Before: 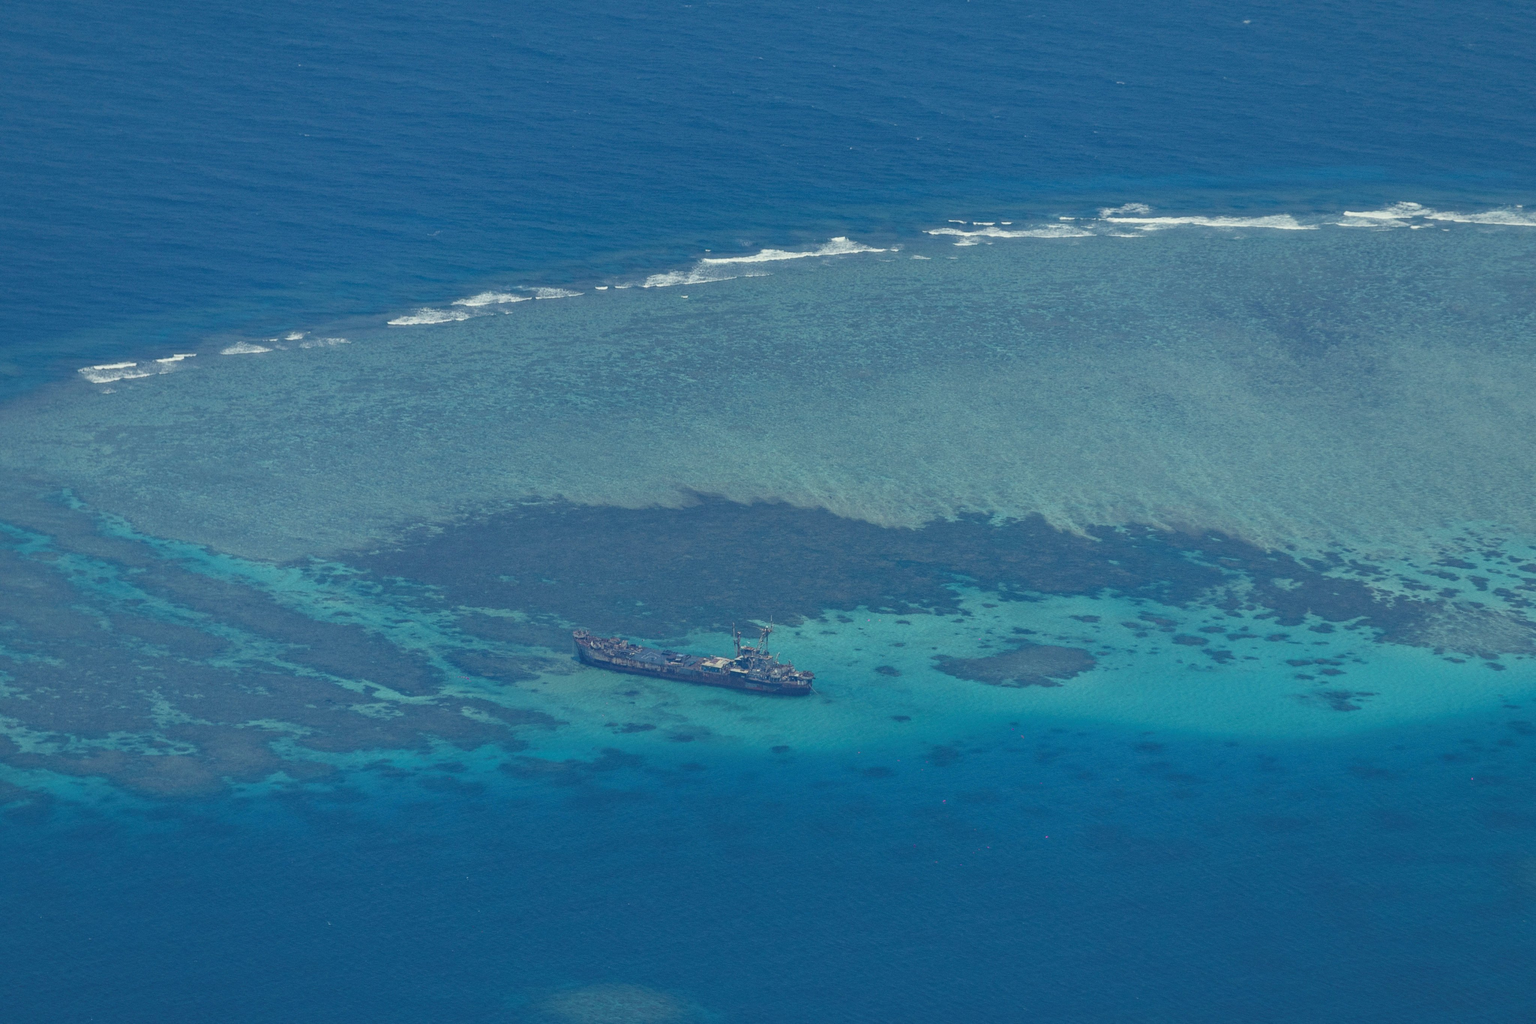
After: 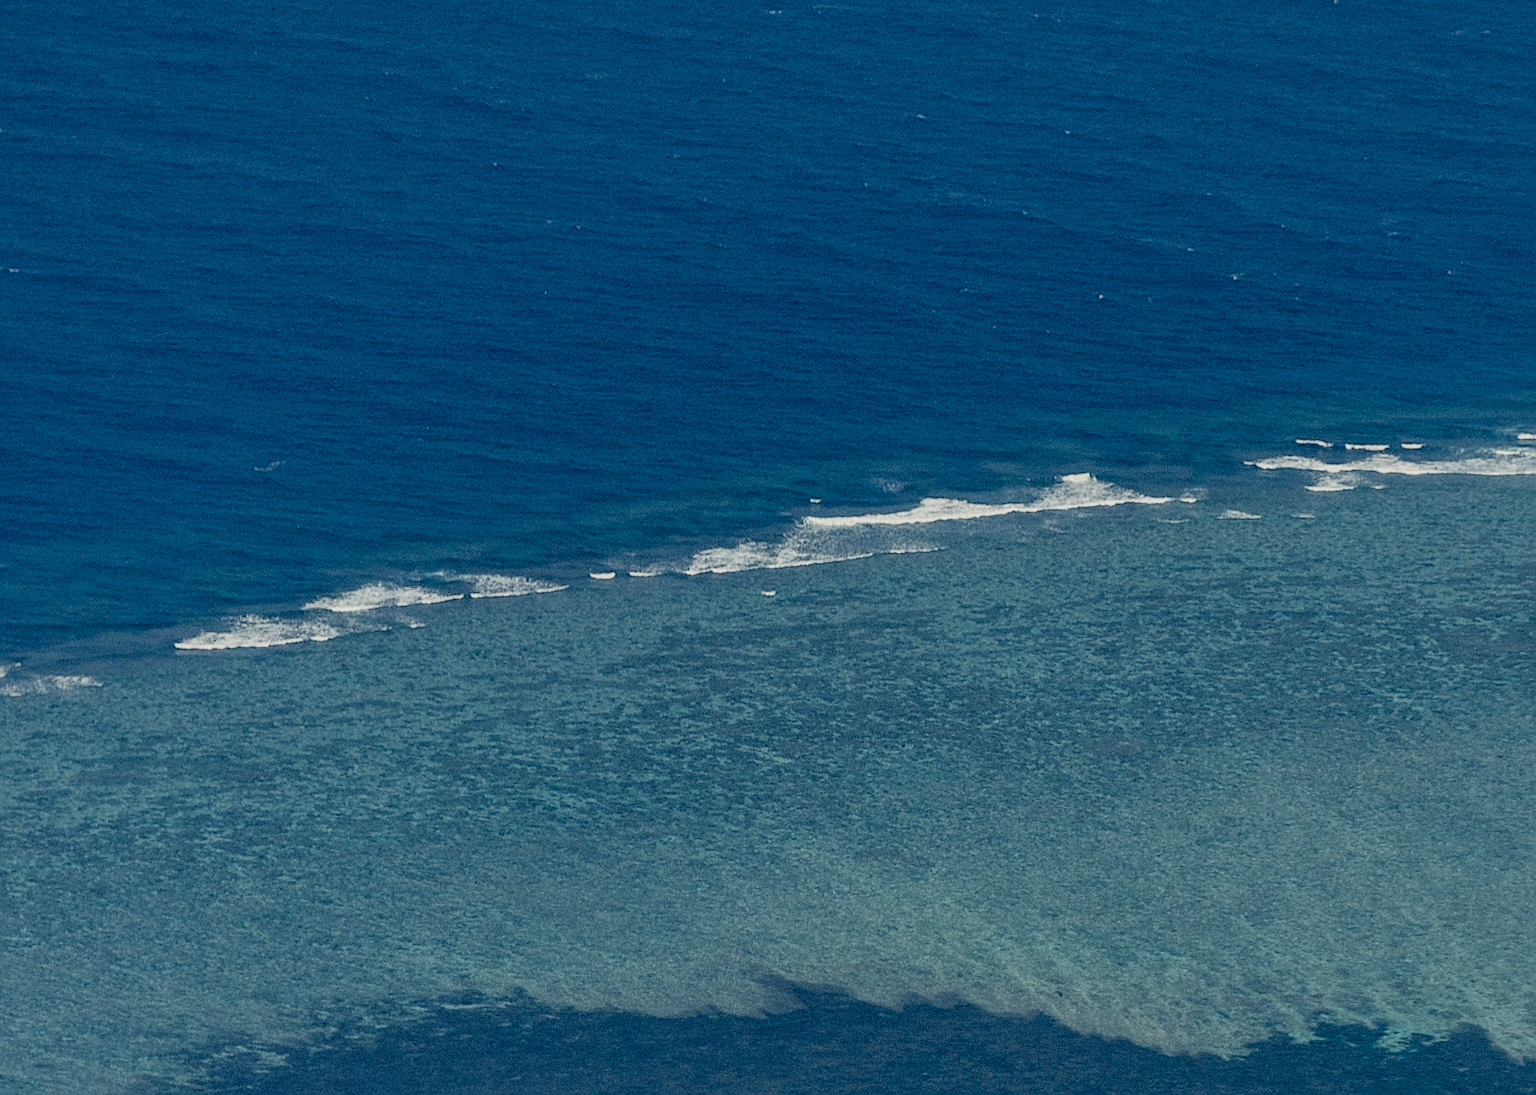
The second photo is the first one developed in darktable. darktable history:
crop: left 19.556%, right 30.401%, bottom 46.458%
local contrast: detail 150%
color balance rgb: shadows lift › hue 87.51°, highlights gain › chroma 1.62%, highlights gain › hue 55.1°, global offset › chroma 0.06%, global offset › hue 253.66°, linear chroma grading › global chroma 0.5%
filmic rgb: middle gray luminance 29%, black relative exposure -10.3 EV, white relative exposure 5.5 EV, threshold 6 EV, target black luminance 0%, hardness 3.95, latitude 2.04%, contrast 1.132, highlights saturation mix 5%, shadows ↔ highlights balance 15.11%, preserve chrominance no, color science v3 (2019), use custom middle-gray values true, iterations of high-quality reconstruction 0, enable highlight reconstruction true
sharpen: on, module defaults
